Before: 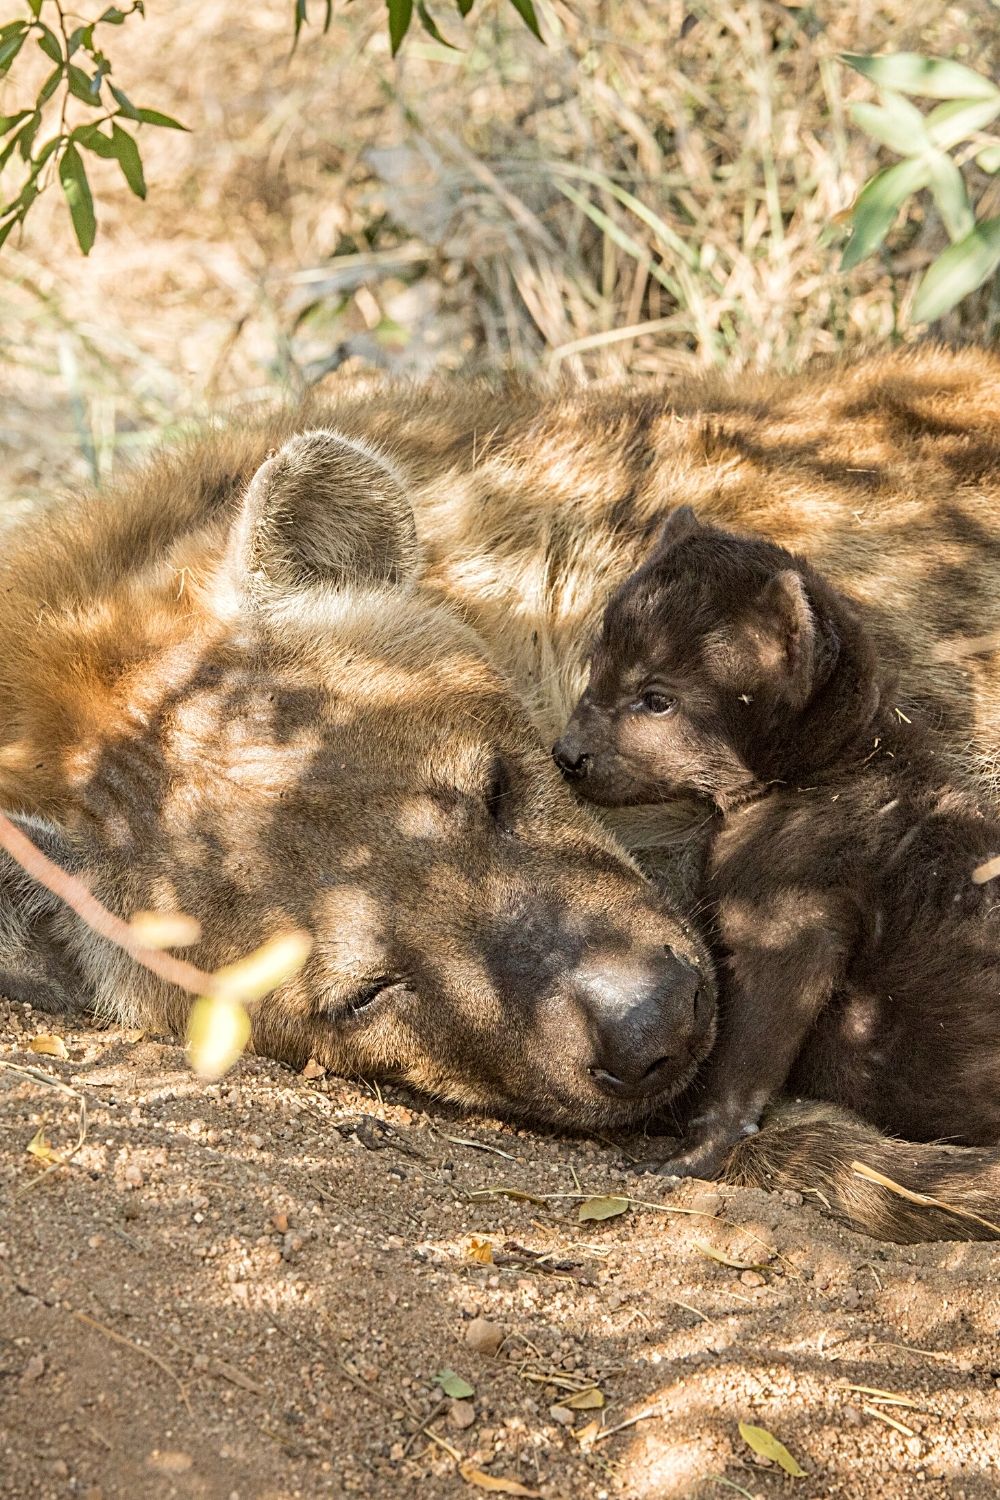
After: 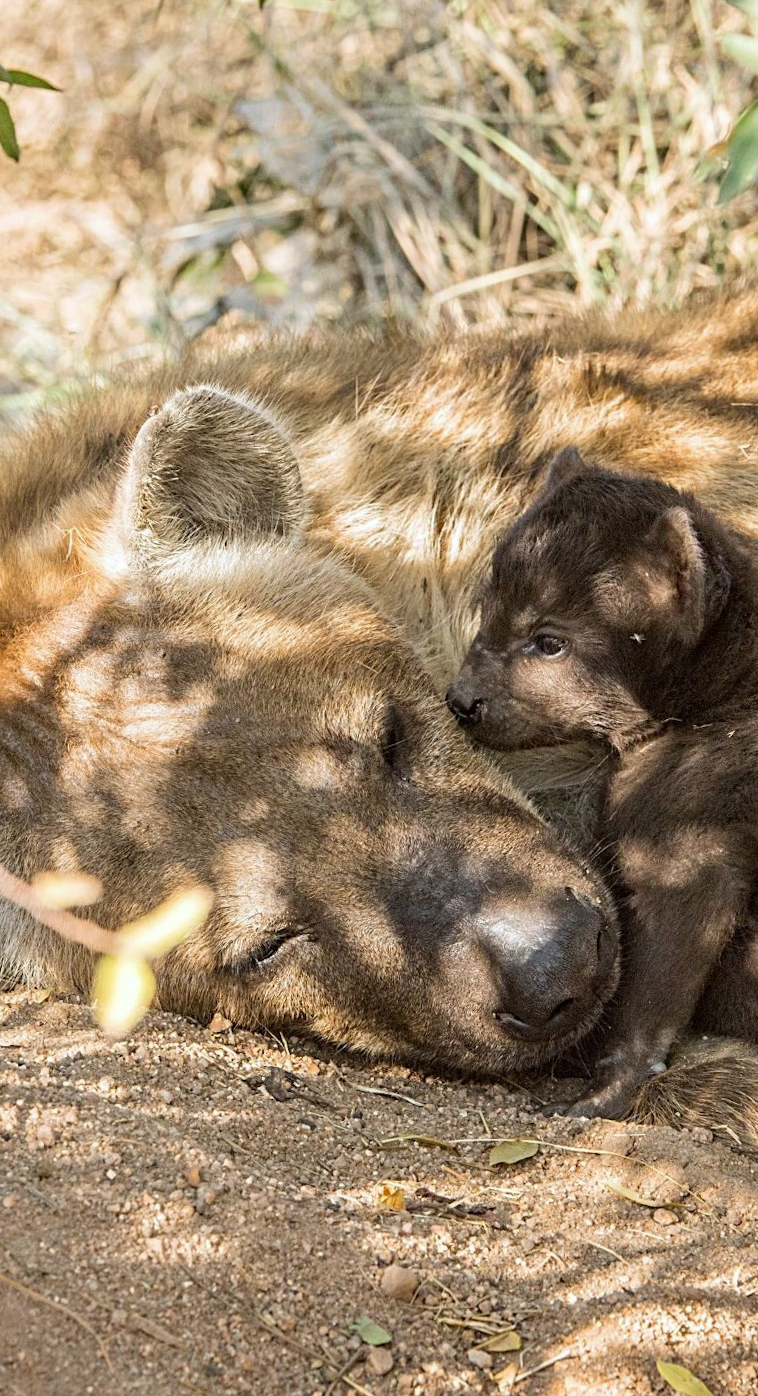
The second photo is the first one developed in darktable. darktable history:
white balance: red 0.983, blue 1.036
crop: left 9.88%, right 12.664%
rotate and perspective: rotation -2.12°, lens shift (vertical) 0.009, lens shift (horizontal) -0.008, automatic cropping original format, crop left 0.036, crop right 0.964, crop top 0.05, crop bottom 0.959
exposure: compensate highlight preservation false
